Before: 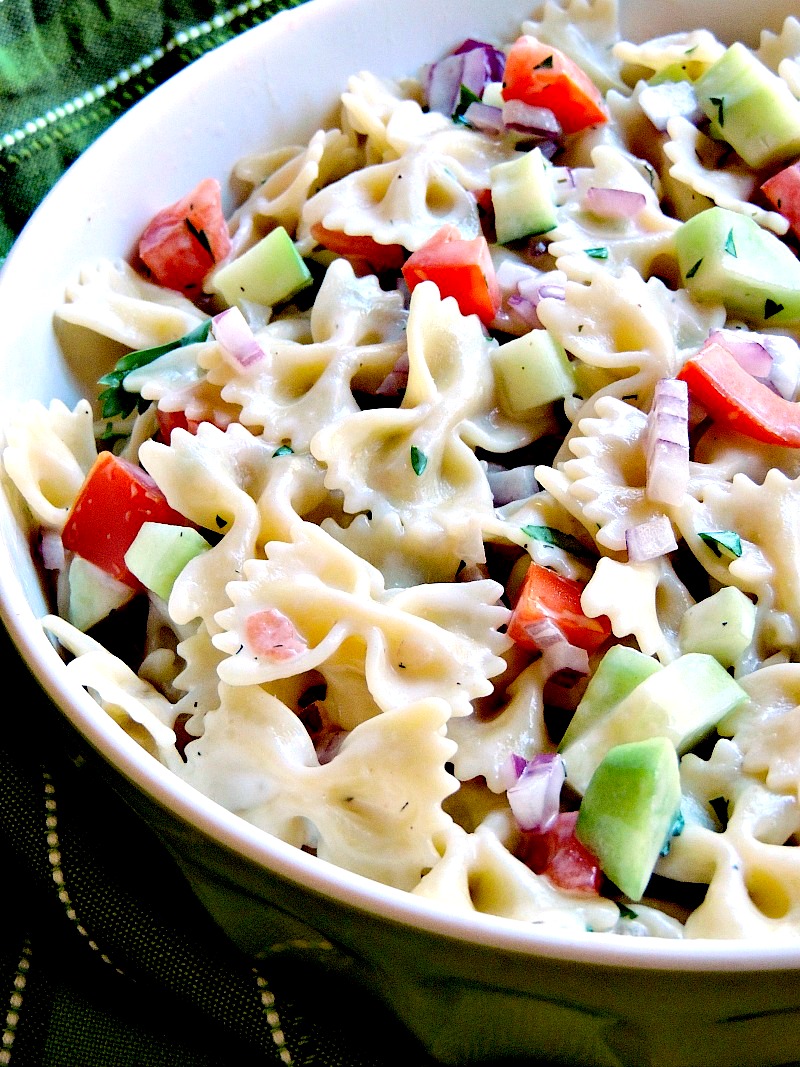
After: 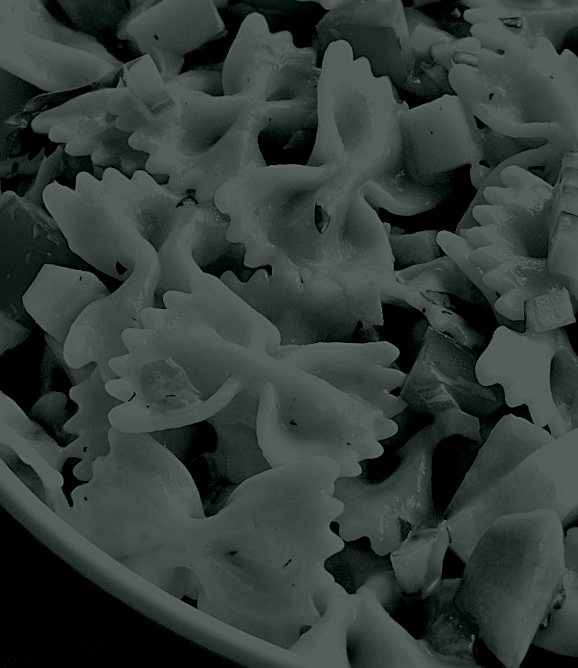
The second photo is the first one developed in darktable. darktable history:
sharpen: radius 2.167, amount 0.381, threshold 0
crop and rotate: angle -3.37°, left 9.79%, top 20.73%, right 12.42%, bottom 11.82%
colorize: hue 90°, saturation 19%, lightness 1.59%, version 1
white balance: red 0.983, blue 1.036
